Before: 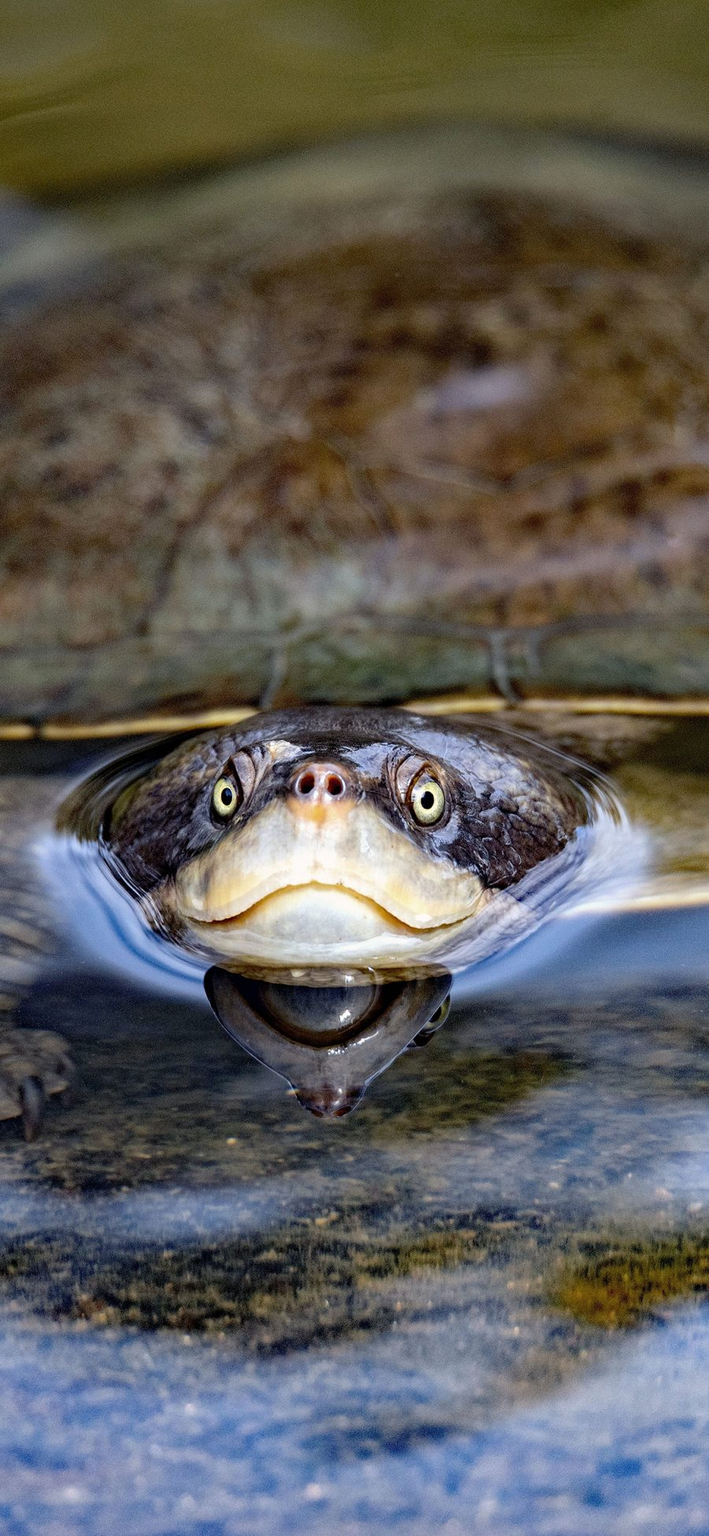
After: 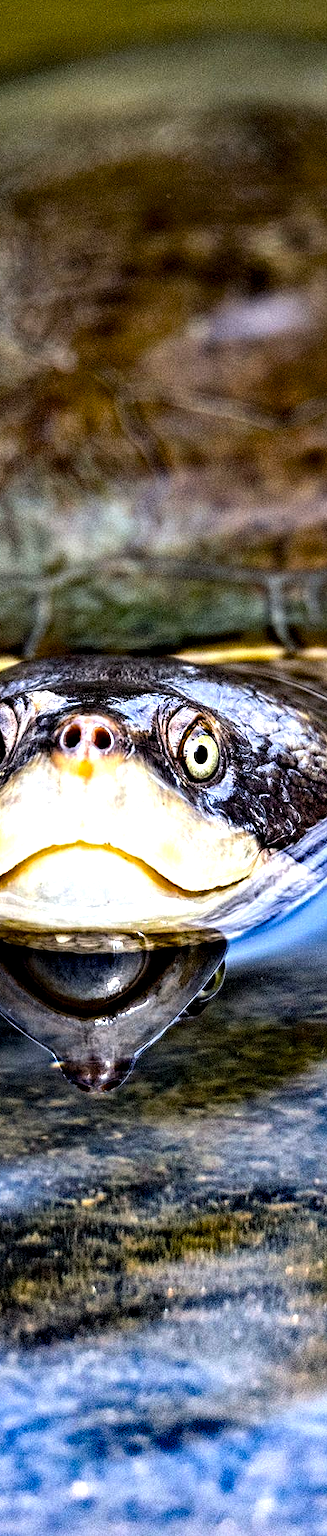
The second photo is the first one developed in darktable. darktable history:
tone equalizer: -8 EV -0.777 EV, -7 EV -0.725 EV, -6 EV -0.636 EV, -5 EV -0.377 EV, -3 EV 0.379 EV, -2 EV 0.6 EV, -1 EV 0.676 EV, +0 EV 0.777 EV, edges refinement/feathering 500, mask exposure compensation -1.57 EV, preserve details no
crop: left 33.676%, top 5.938%, right 22.836%
local contrast: mode bilateral grid, contrast 15, coarseness 37, detail 106%, midtone range 0.2
contrast equalizer: octaves 7, y [[0.5, 0.542, 0.583, 0.625, 0.667, 0.708], [0.5 ×6], [0.5 ×6], [0 ×6], [0 ×6]], mix 0.585
color balance rgb: shadows lift › chroma 0.652%, shadows lift › hue 113.27°, linear chroma grading › global chroma 14.55%, perceptual saturation grading › global saturation 16.418%, perceptual brilliance grading › global brilliance 12.44%, global vibrance 7.172%, saturation formula JzAzBz (2021)
